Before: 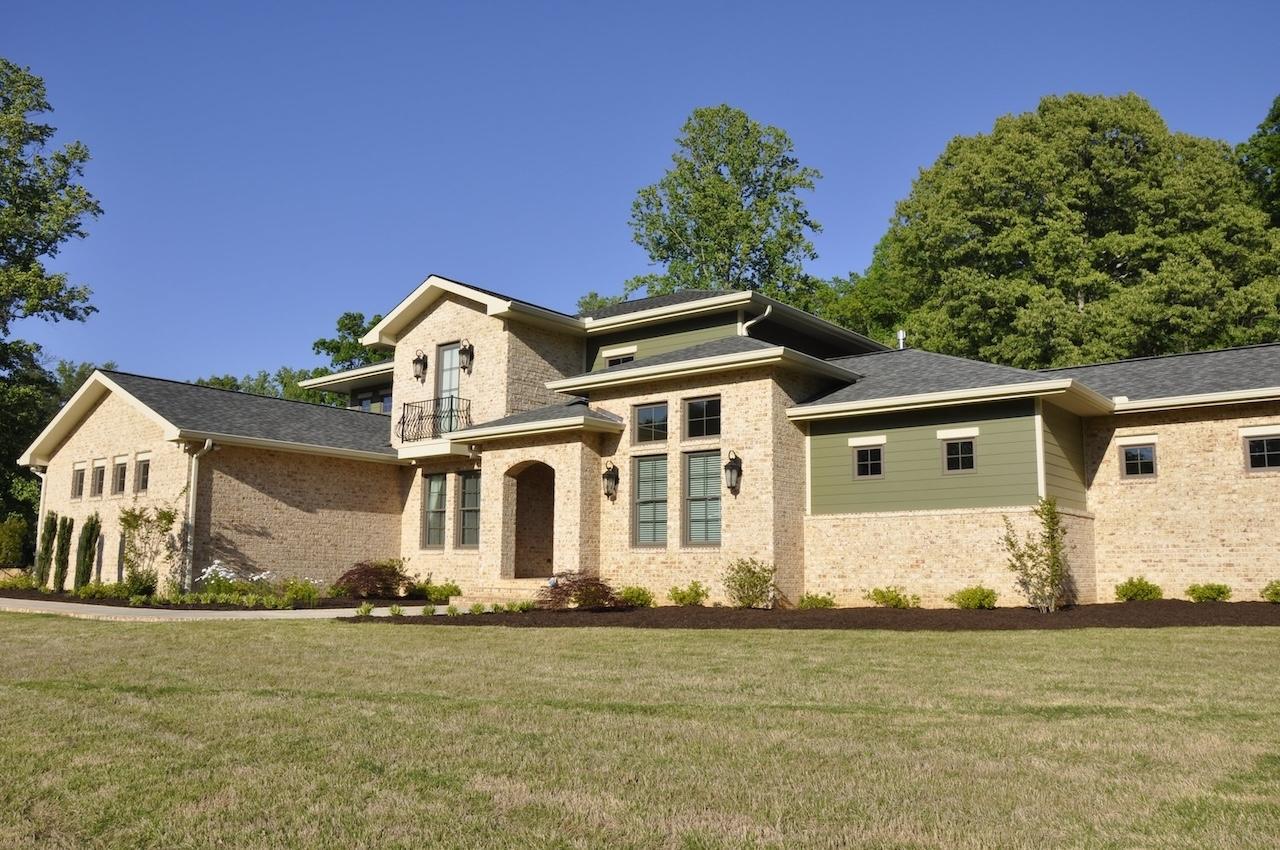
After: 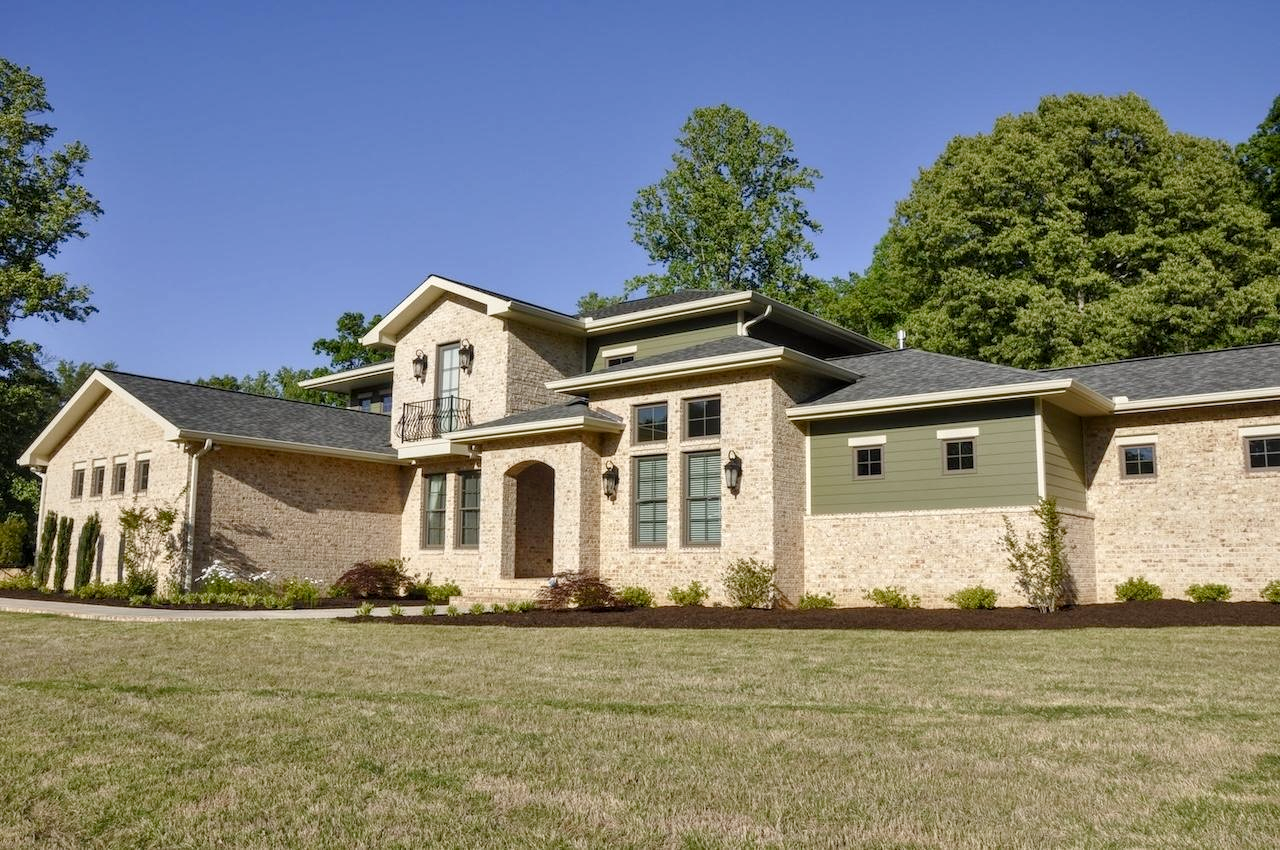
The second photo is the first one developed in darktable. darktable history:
local contrast: on, module defaults
color balance rgb: perceptual saturation grading › global saturation 0.125%, perceptual saturation grading › highlights -31.338%, perceptual saturation grading › mid-tones 5.655%, perceptual saturation grading › shadows 18.23%, global vibrance 15.041%
